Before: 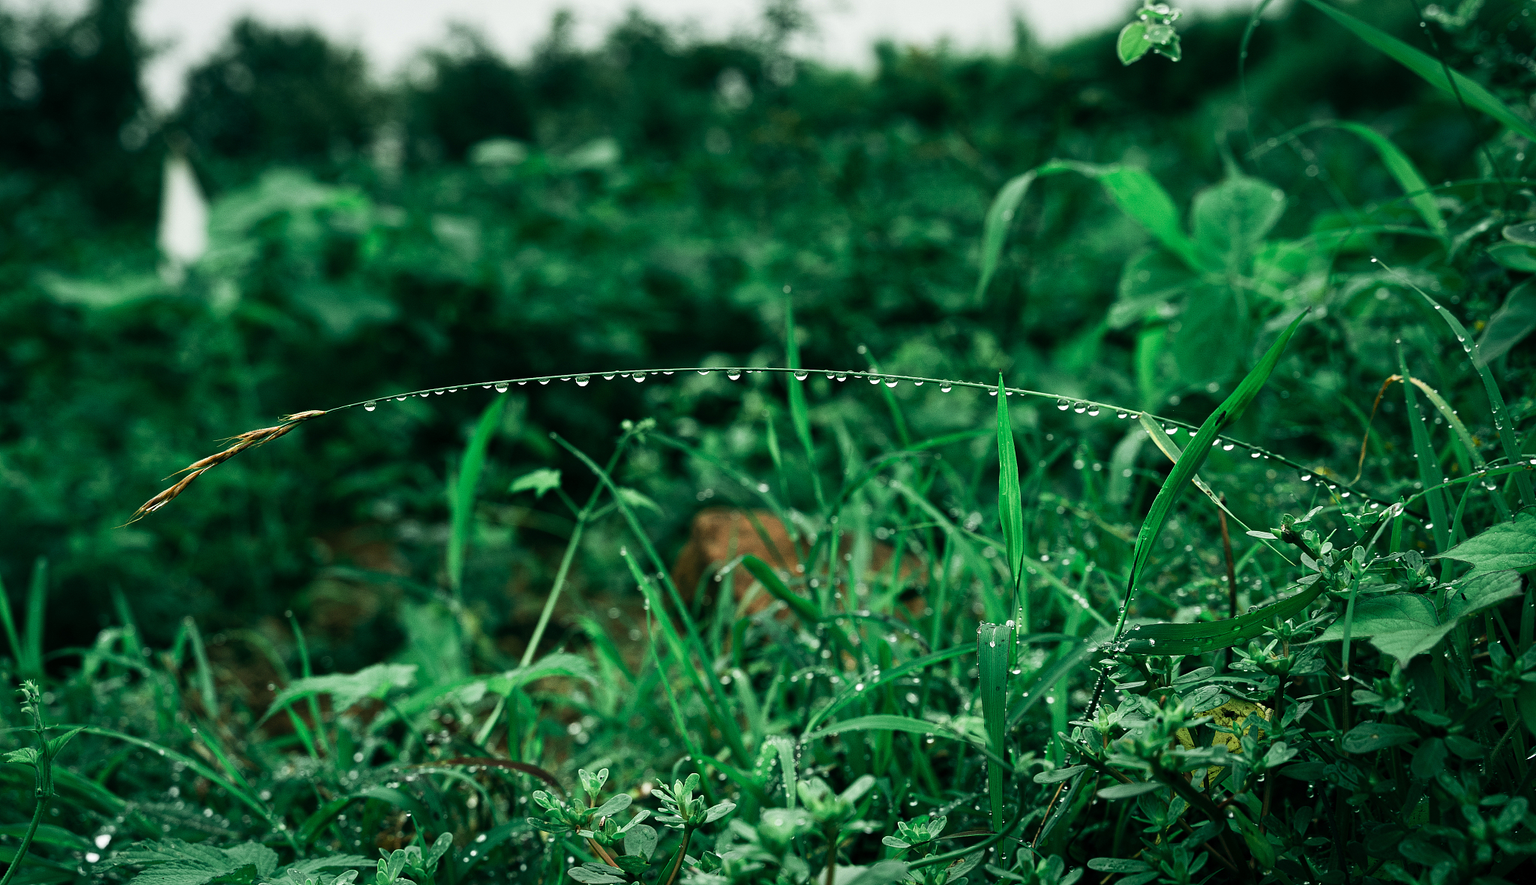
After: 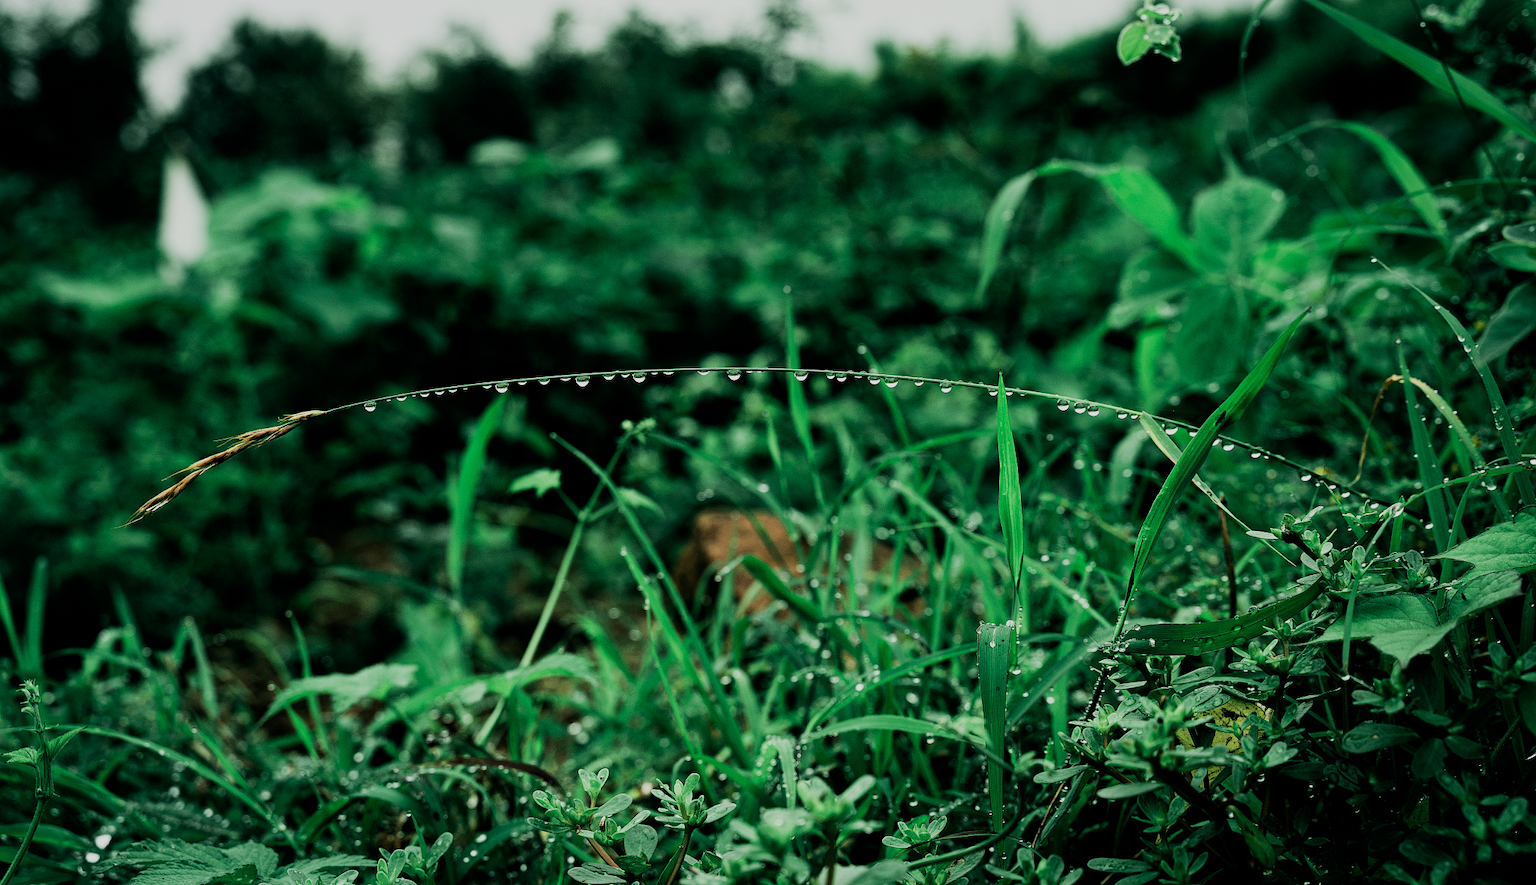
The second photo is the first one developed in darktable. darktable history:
filmic rgb: middle gray luminance 29.15%, black relative exposure -10.3 EV, white relative exposure 5.47 EV, target black luminance 0%, hardness 3.94, latitude 2.18%, contrast 1.132, highlights saturation mix 4.93%, shadows ↔ highlights balance 14.45%, iterations of high-quality reconstruction 0
